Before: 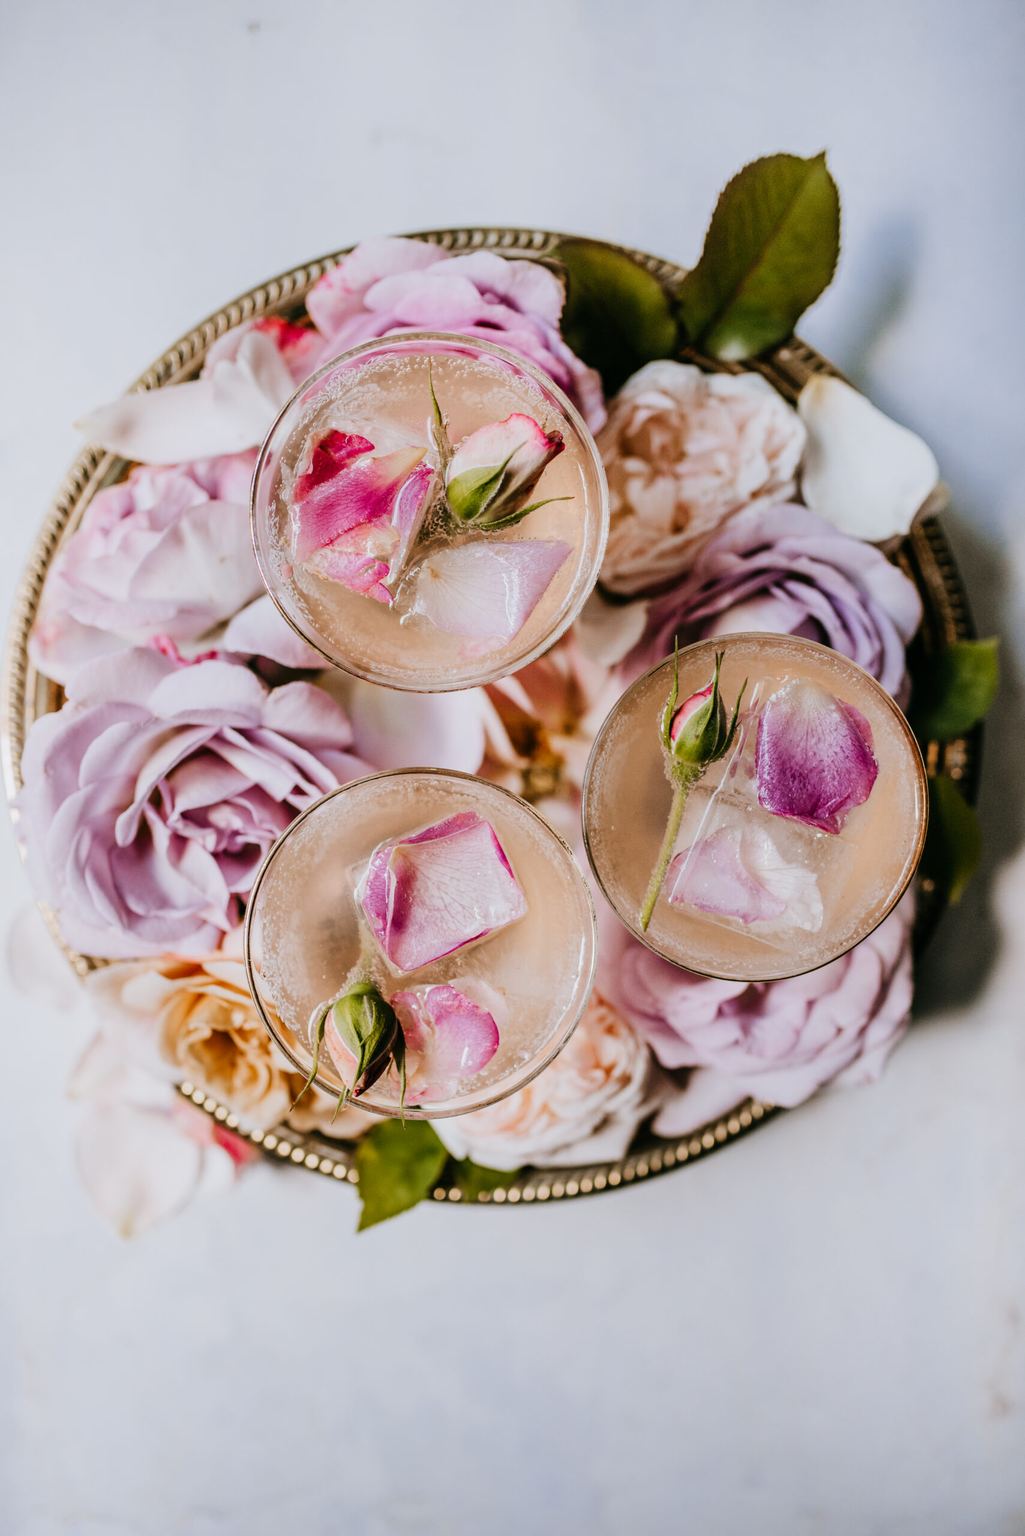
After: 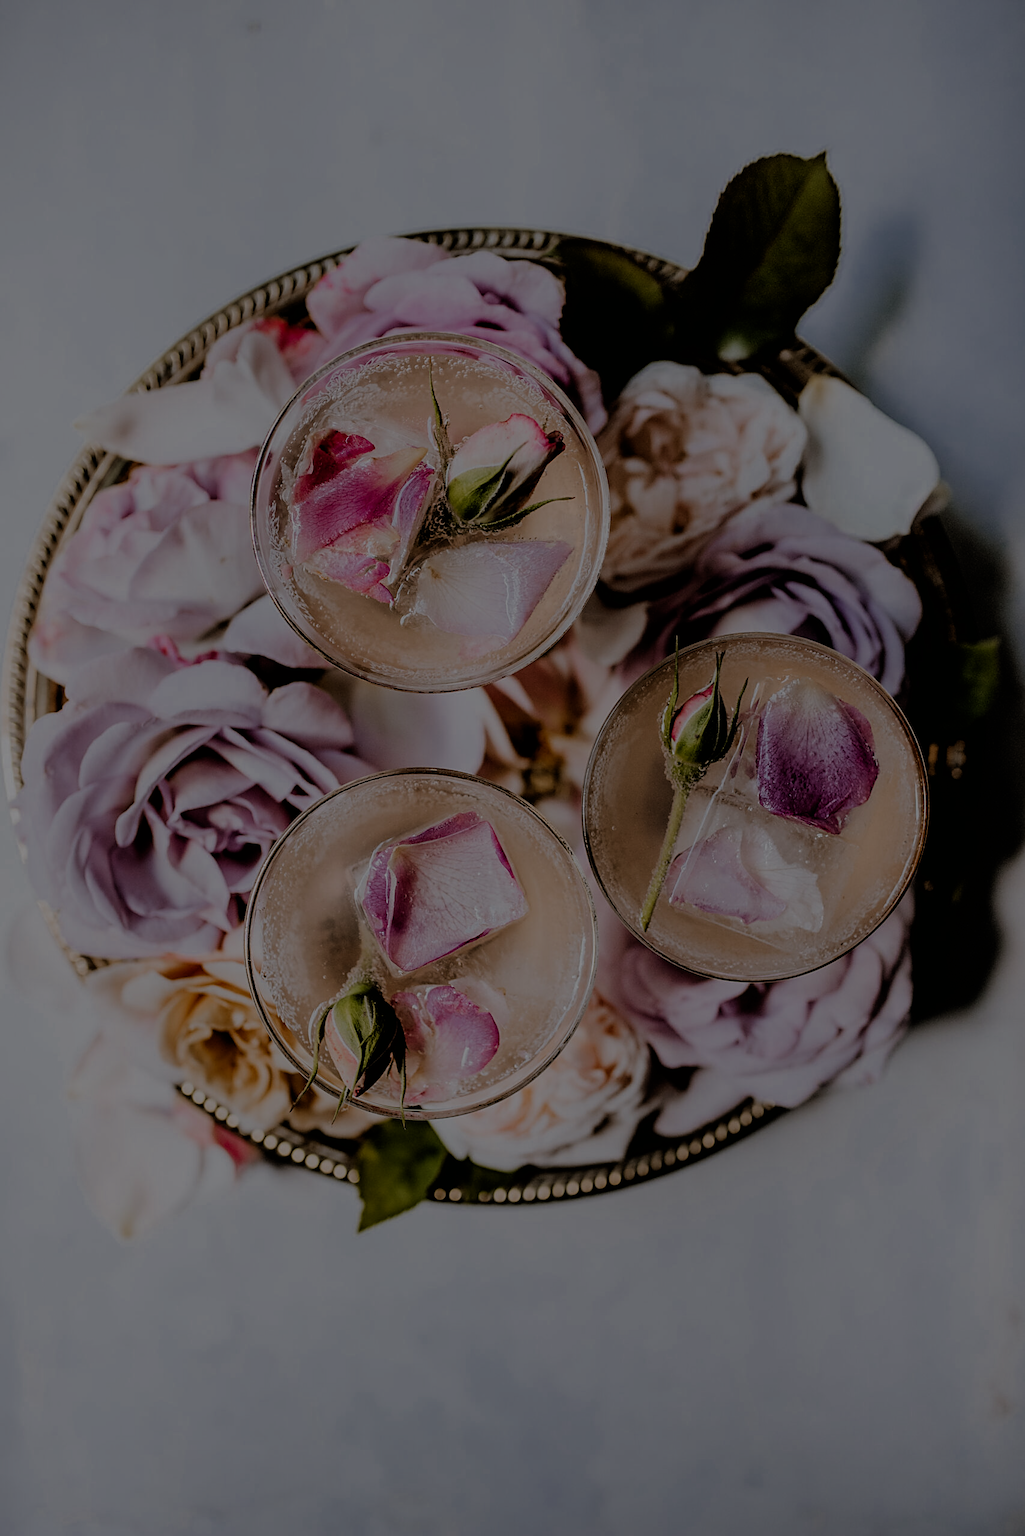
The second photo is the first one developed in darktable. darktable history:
color zones: curves: ch0 [(0, 0.497) (0.143, 0.5) (0.286, 0.5) (0.429, 0.483) (0.571, 0.116) (0.714, -0.006) (0.857, 0.28) (1, 0.497)]
exposure: black level correction 0.001, exposure 0.499 EV, compensate exposure bias true, compensate highlight preservation false
sharpen: on, module defaults
filmic rgb: black relative exposure -4.92 EV, white relative exposure 2.84 EV, threshold 2.95 EV, hardness 3.69, enable highlight reconstruction true
